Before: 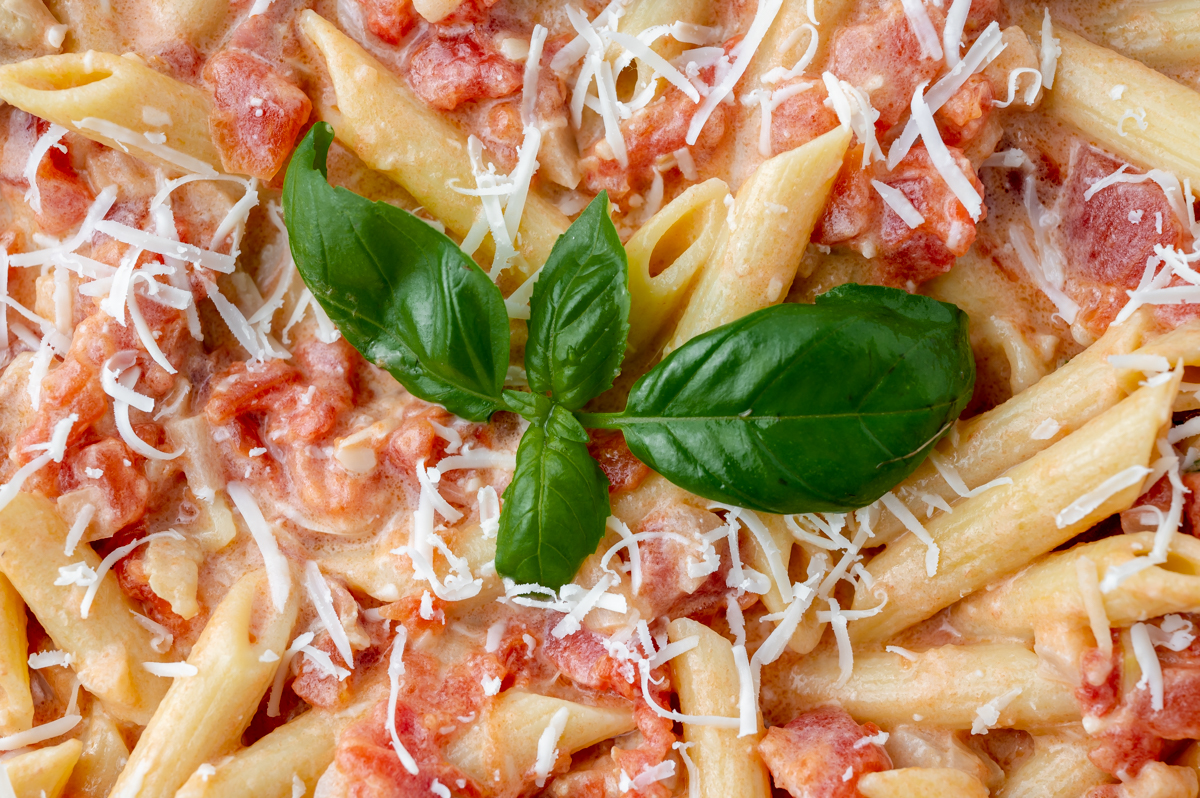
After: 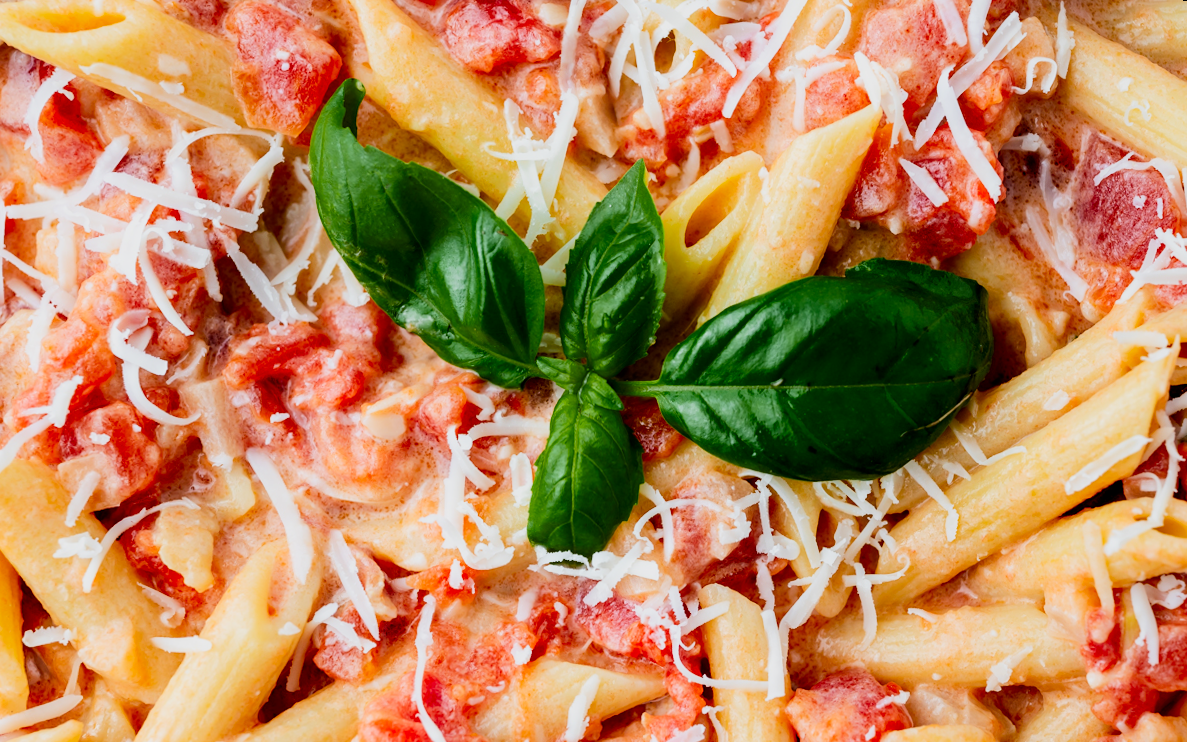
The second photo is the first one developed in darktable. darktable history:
filmic rgb: black relative exposure -5 EV, hardness 2.88, contrast 1.3, highlights saturation mix -10%
contrast brightness saturation: contrast 0.16, saturation 0.32
rotate and perspective: rotation 0.679°, lens shift (horizontal) 0.136, crop left 0.009, crop right 0.991, crop top 0.078, crop bottom 0.95
